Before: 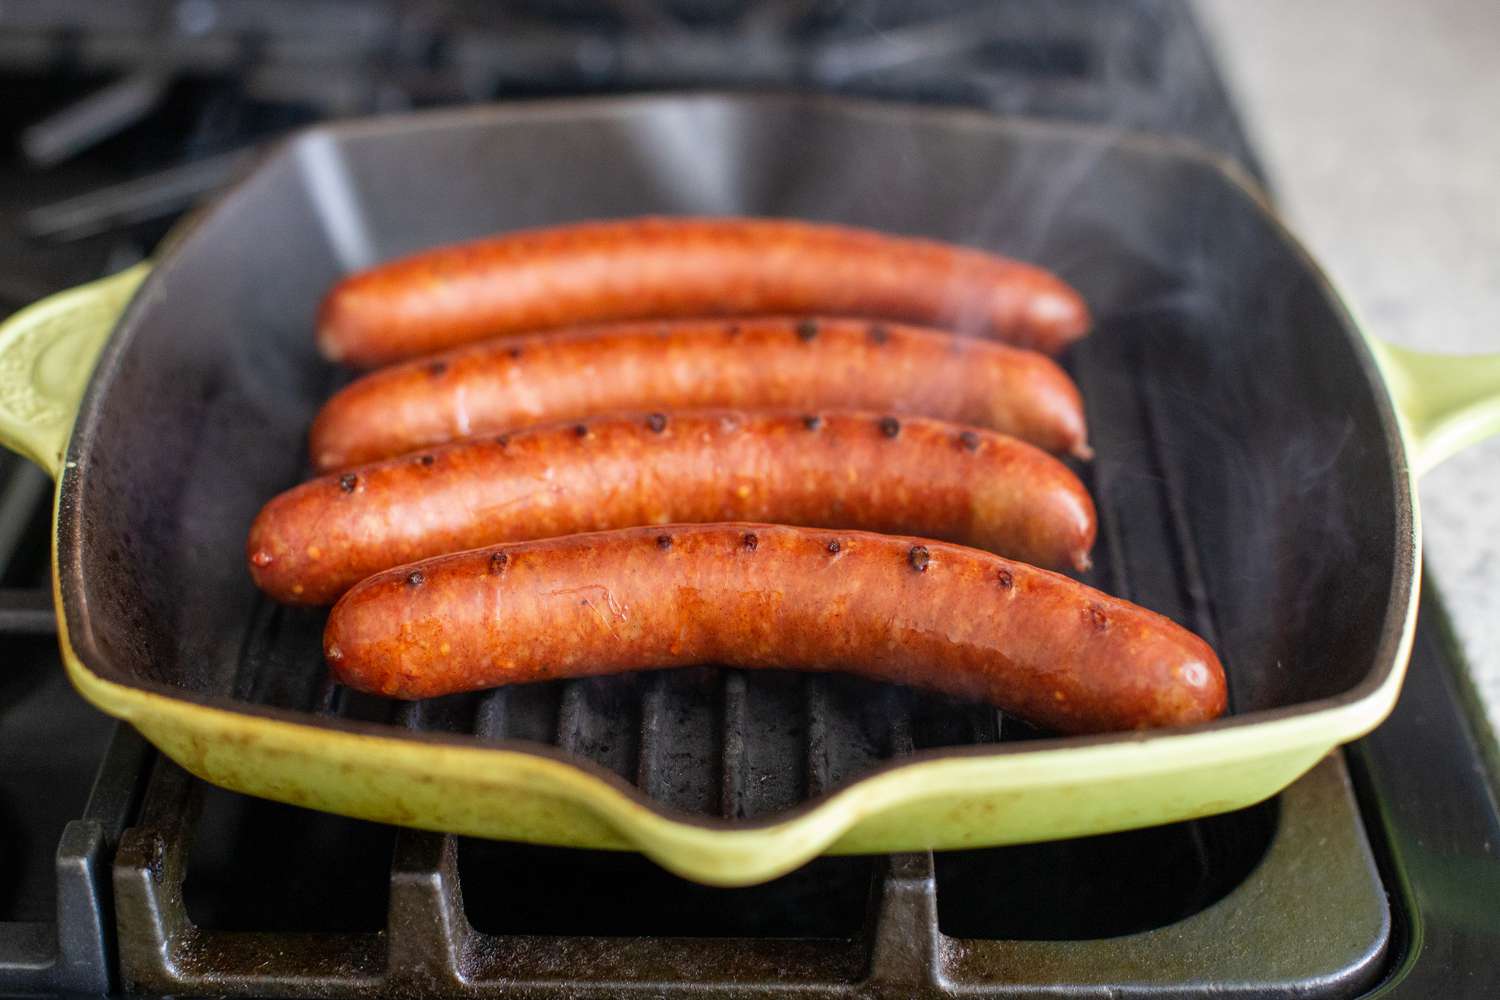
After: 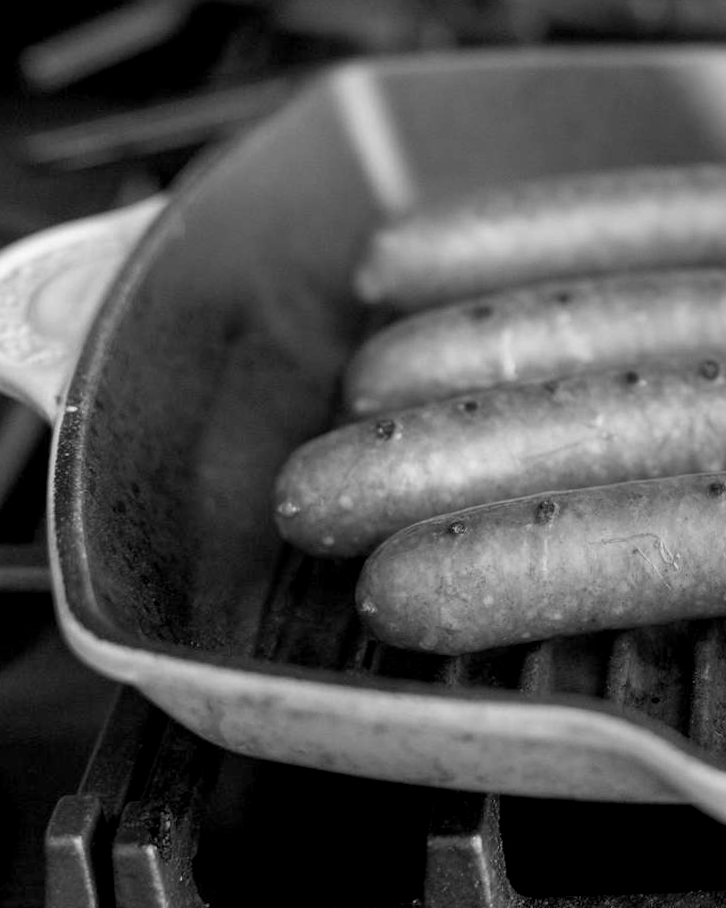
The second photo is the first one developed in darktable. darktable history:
monochrome: on, module defaults
crop and rotate: left 0%, top 0%, right 50.845%
bloom: size 9%, threshold 100%, strength 7%
rotate and perspective: rotation -0.013°, lens shift (vertical) -0.027, lens shift (horizontal) 0.178, crop left 0.016, crop right 0.989, crop top 0.082, crop bottom 0.918
exposure: black level correction 0.004, exposure 0.014 EV, compensate highlight preservation false
tone equalizer: on, module defaults
white balance: red 0.982, blue 1.018
